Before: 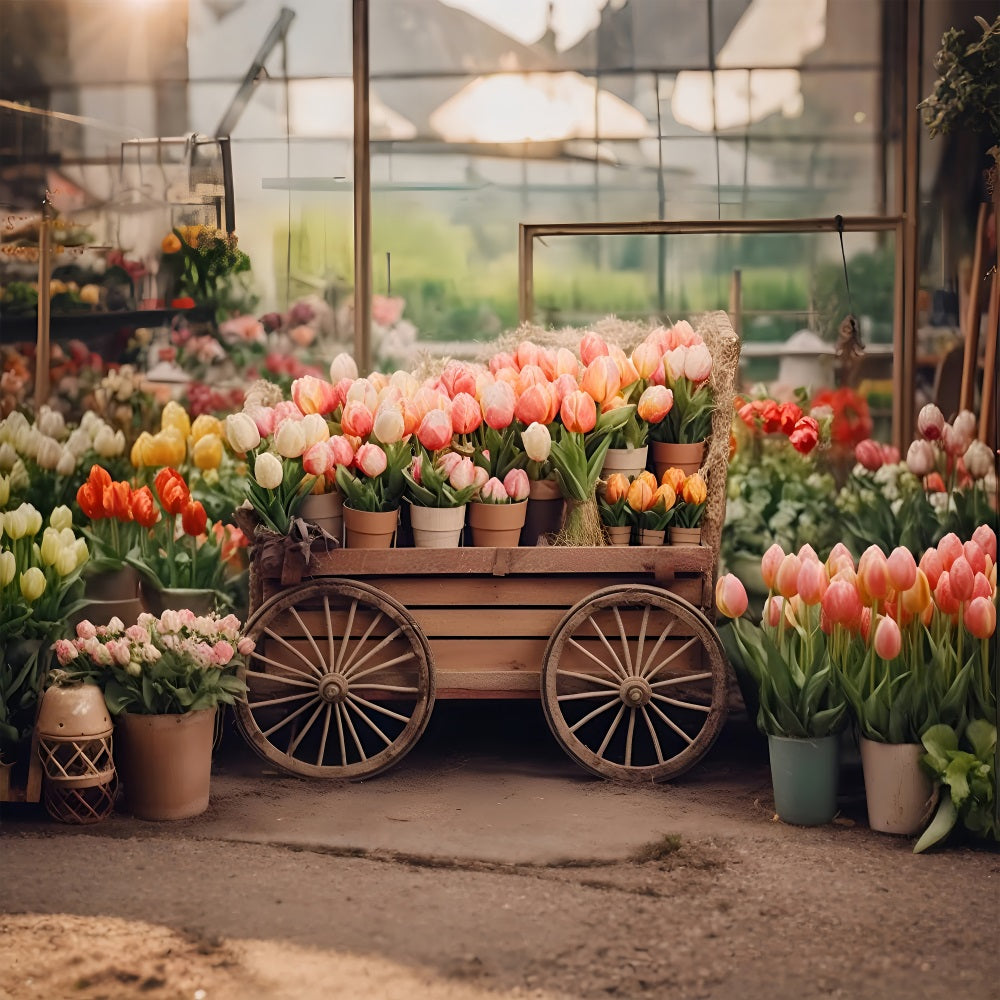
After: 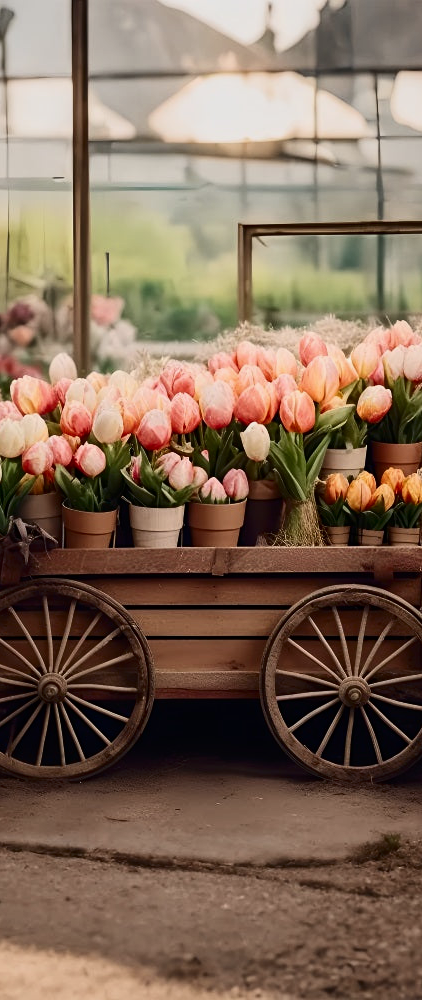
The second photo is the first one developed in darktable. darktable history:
crop: left 28.151%, right 29.585%
exposure: exposure -0.382 EV, compensate highlight preservation false
contrast brightness saturation: contrast 0.274
